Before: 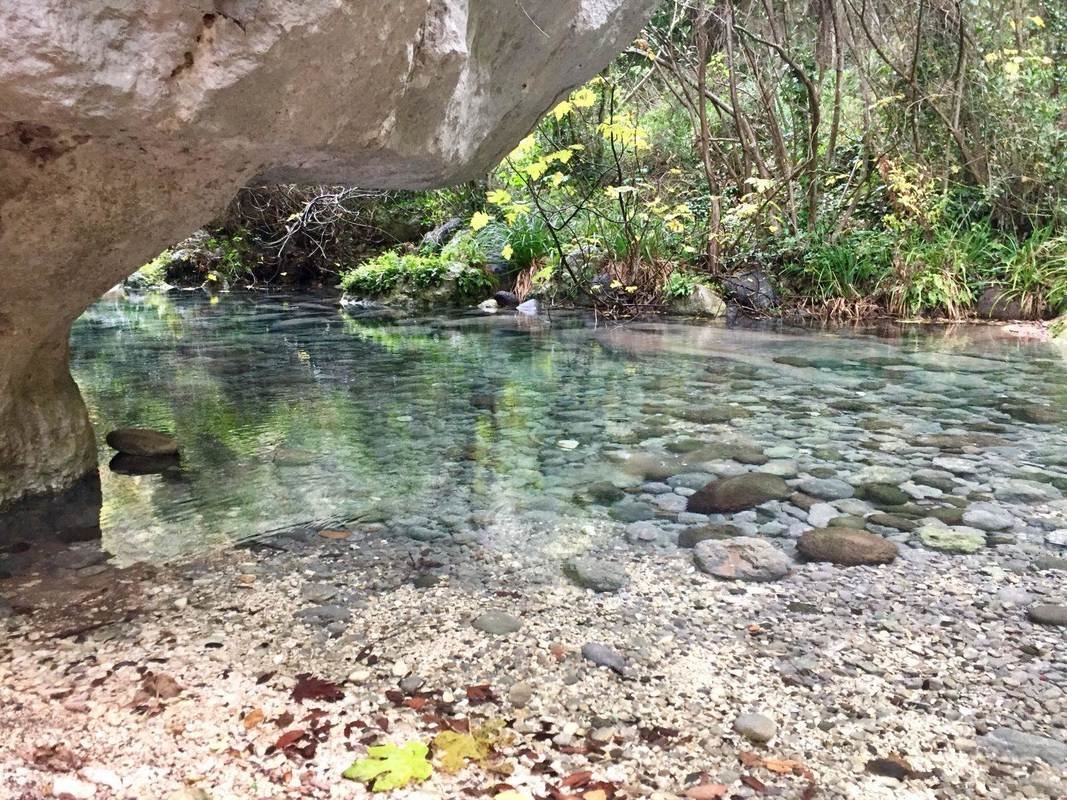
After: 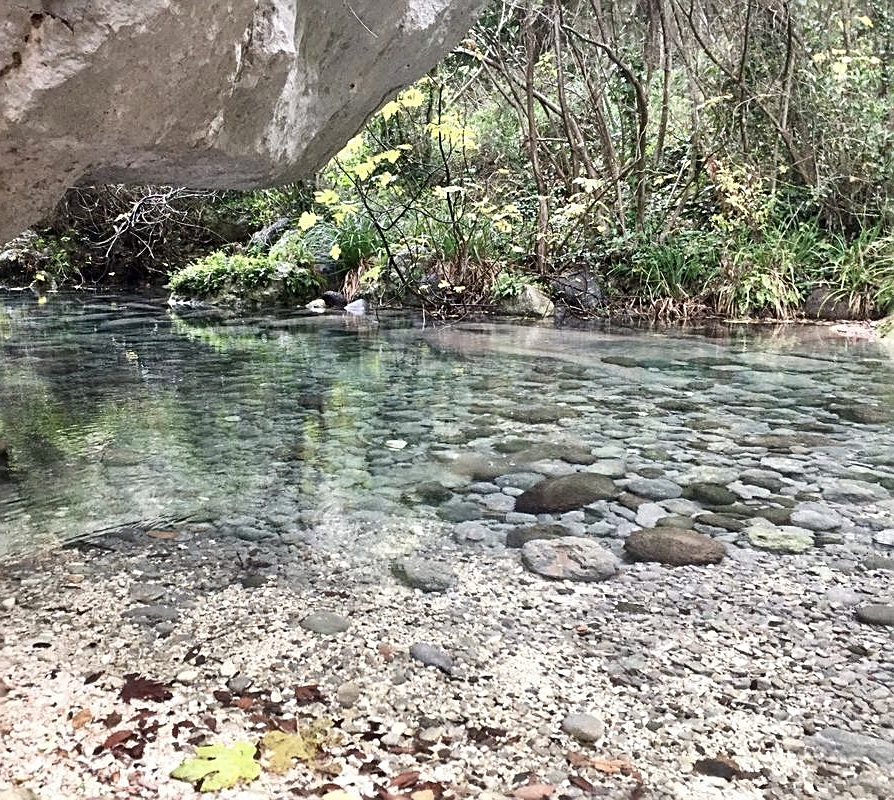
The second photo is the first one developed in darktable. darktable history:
sharpen: on, module defaults
contrast brightness saturation: contrast 0.1, saturation -0.3
crop: left 16.145%
